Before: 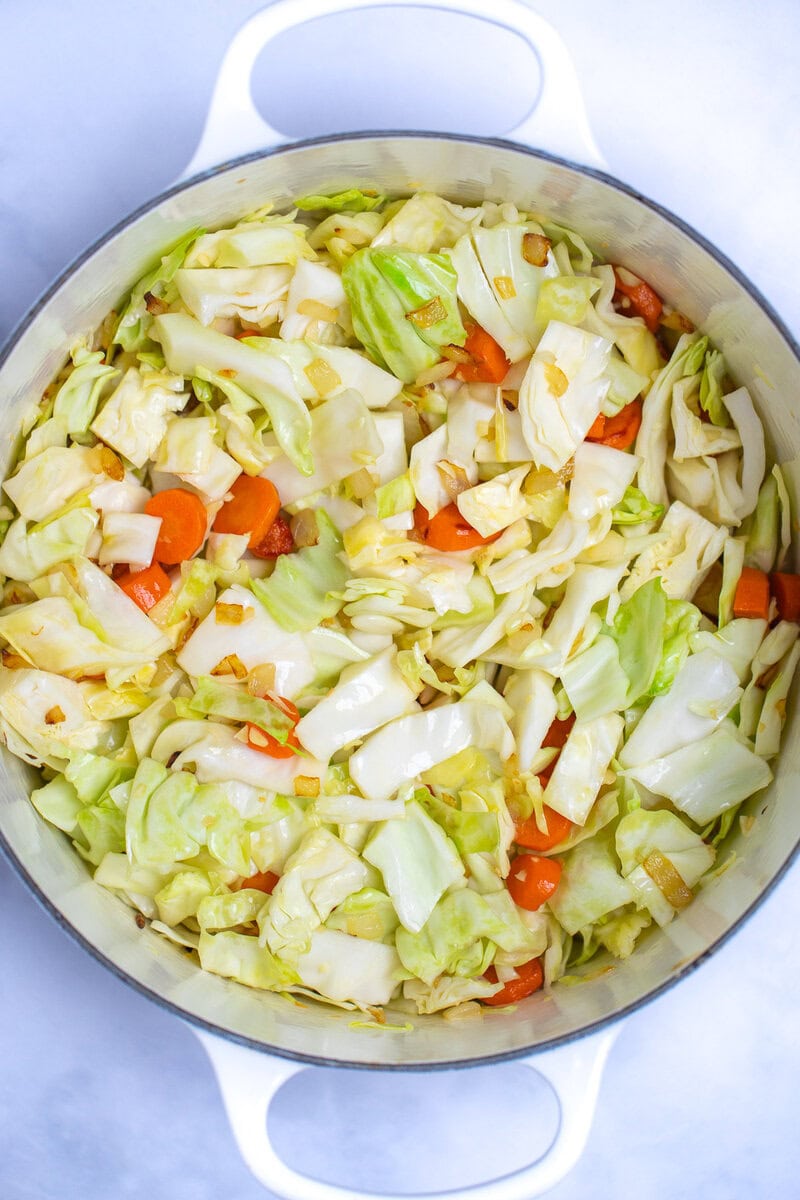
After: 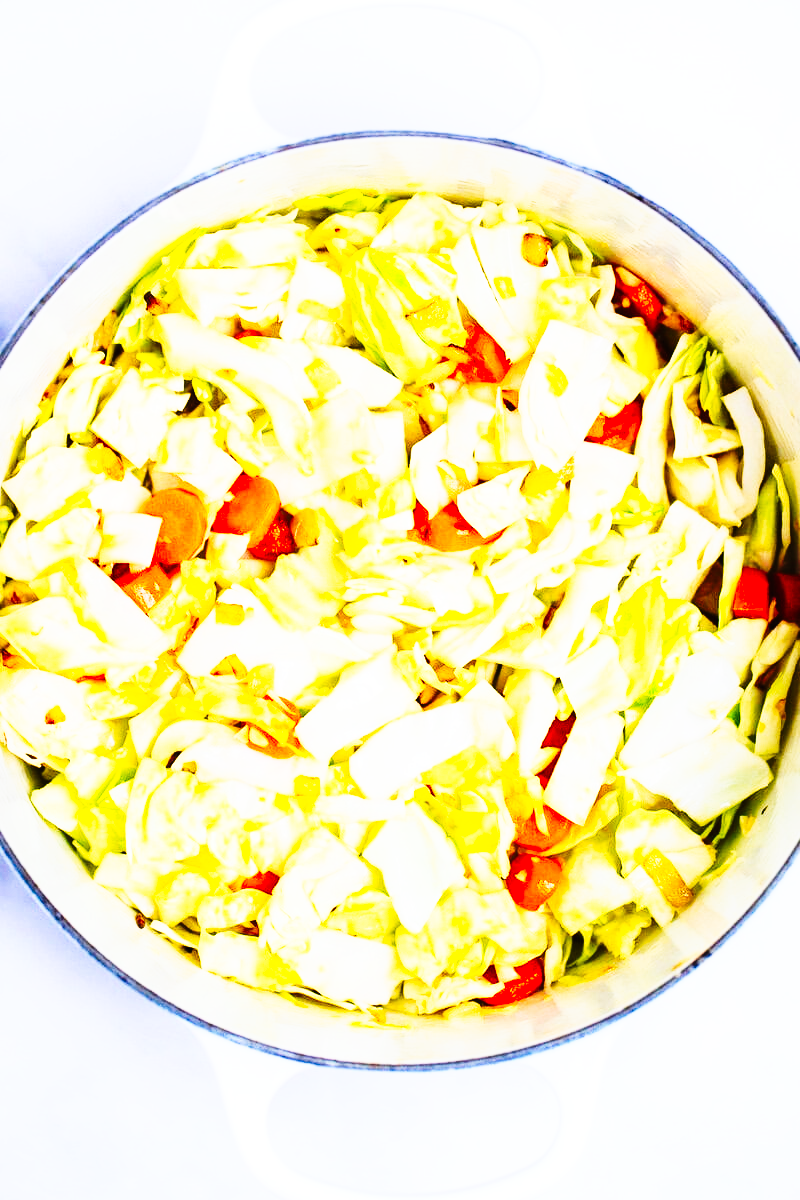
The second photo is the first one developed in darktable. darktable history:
contrast brightness saturation: contrast 0.2, brightness 0.16, saturation 0.22
tone curve: curves: ch0 [(0, 0) (0.003, 0.004) (0.011, 0.006) (0.025, 0.008) (0.044, 0.012) (0.069, 0.017) (0.1, 0.021) (0.136, 0.029) (0.177, 0.043) (0.224, 0.062) (0.277, 0.108) (0.335, 0.166) (0.399, 0.301) (0.468, 0.467) (0.543, 0.64) (0.623, 0.803) (0.709, 0.908) (0.801, 0.969) (0.898, 0.988) (1, 1)], preserve colors none
